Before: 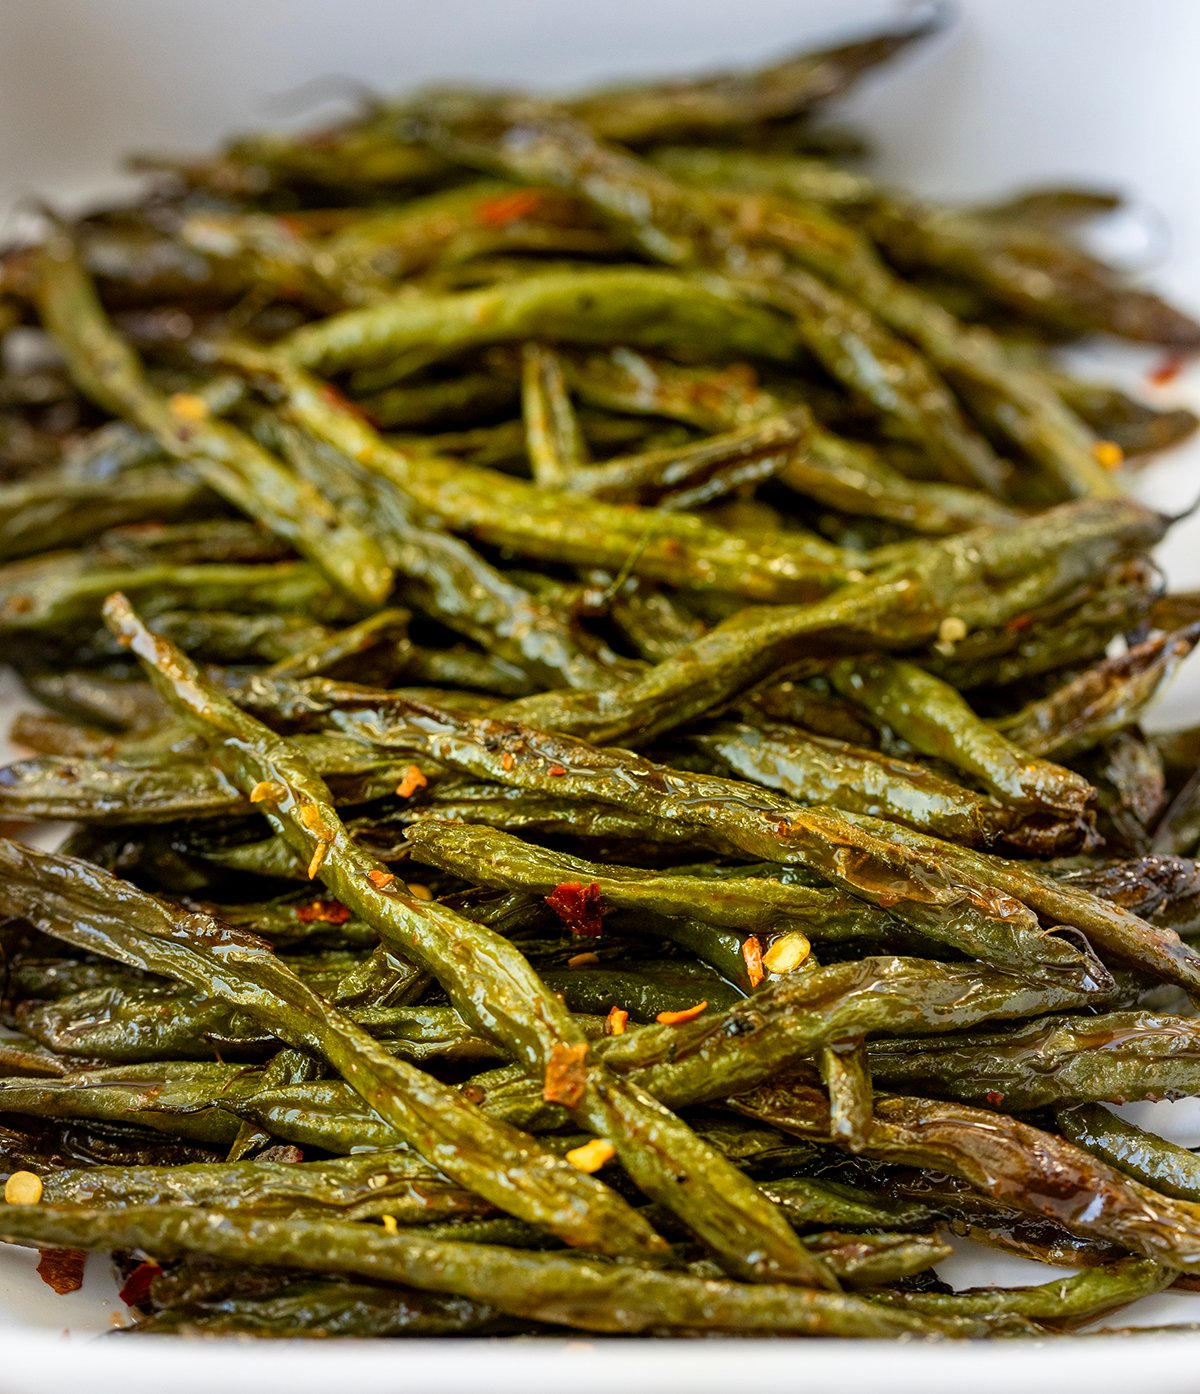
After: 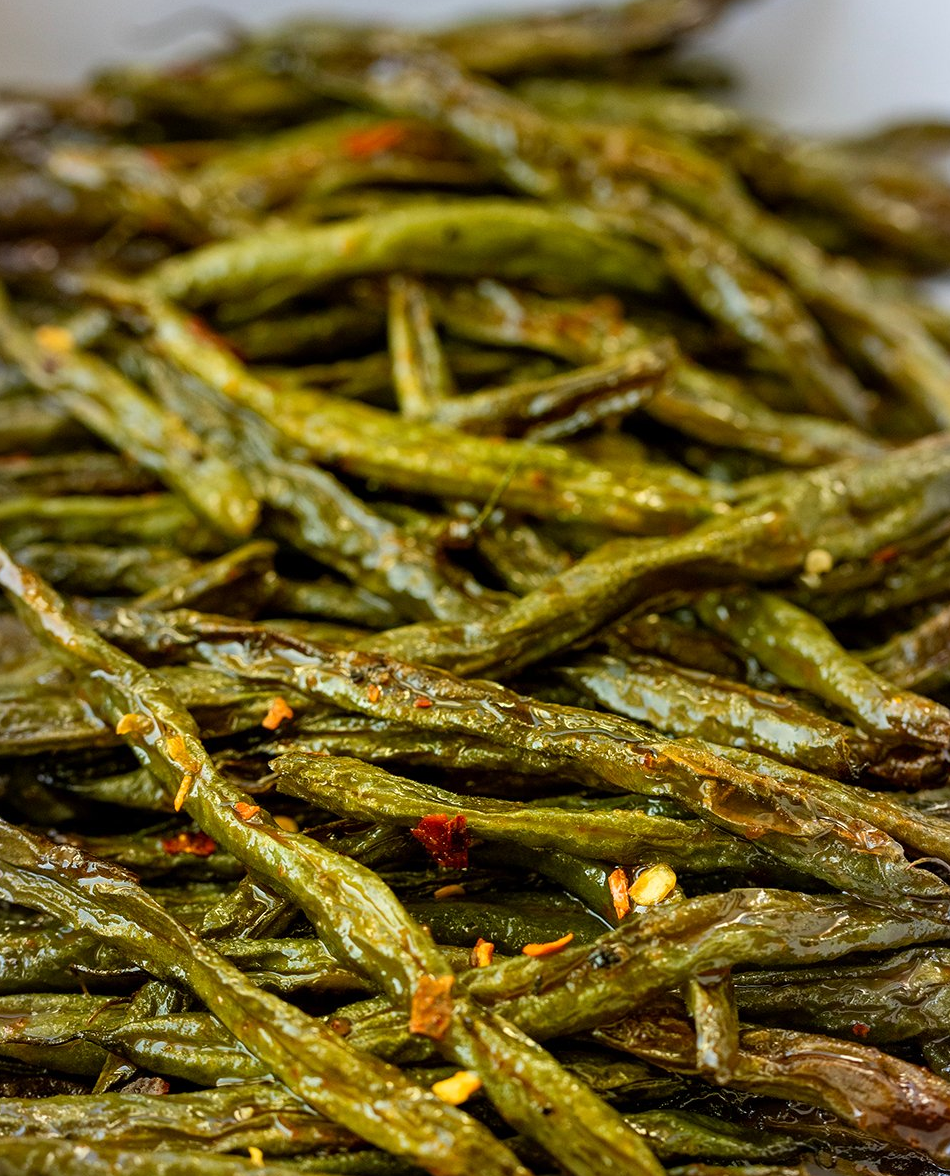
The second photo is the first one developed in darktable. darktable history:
crop: left 11.192%, top 4.912%, right 9.568%, bottom 10.7%
